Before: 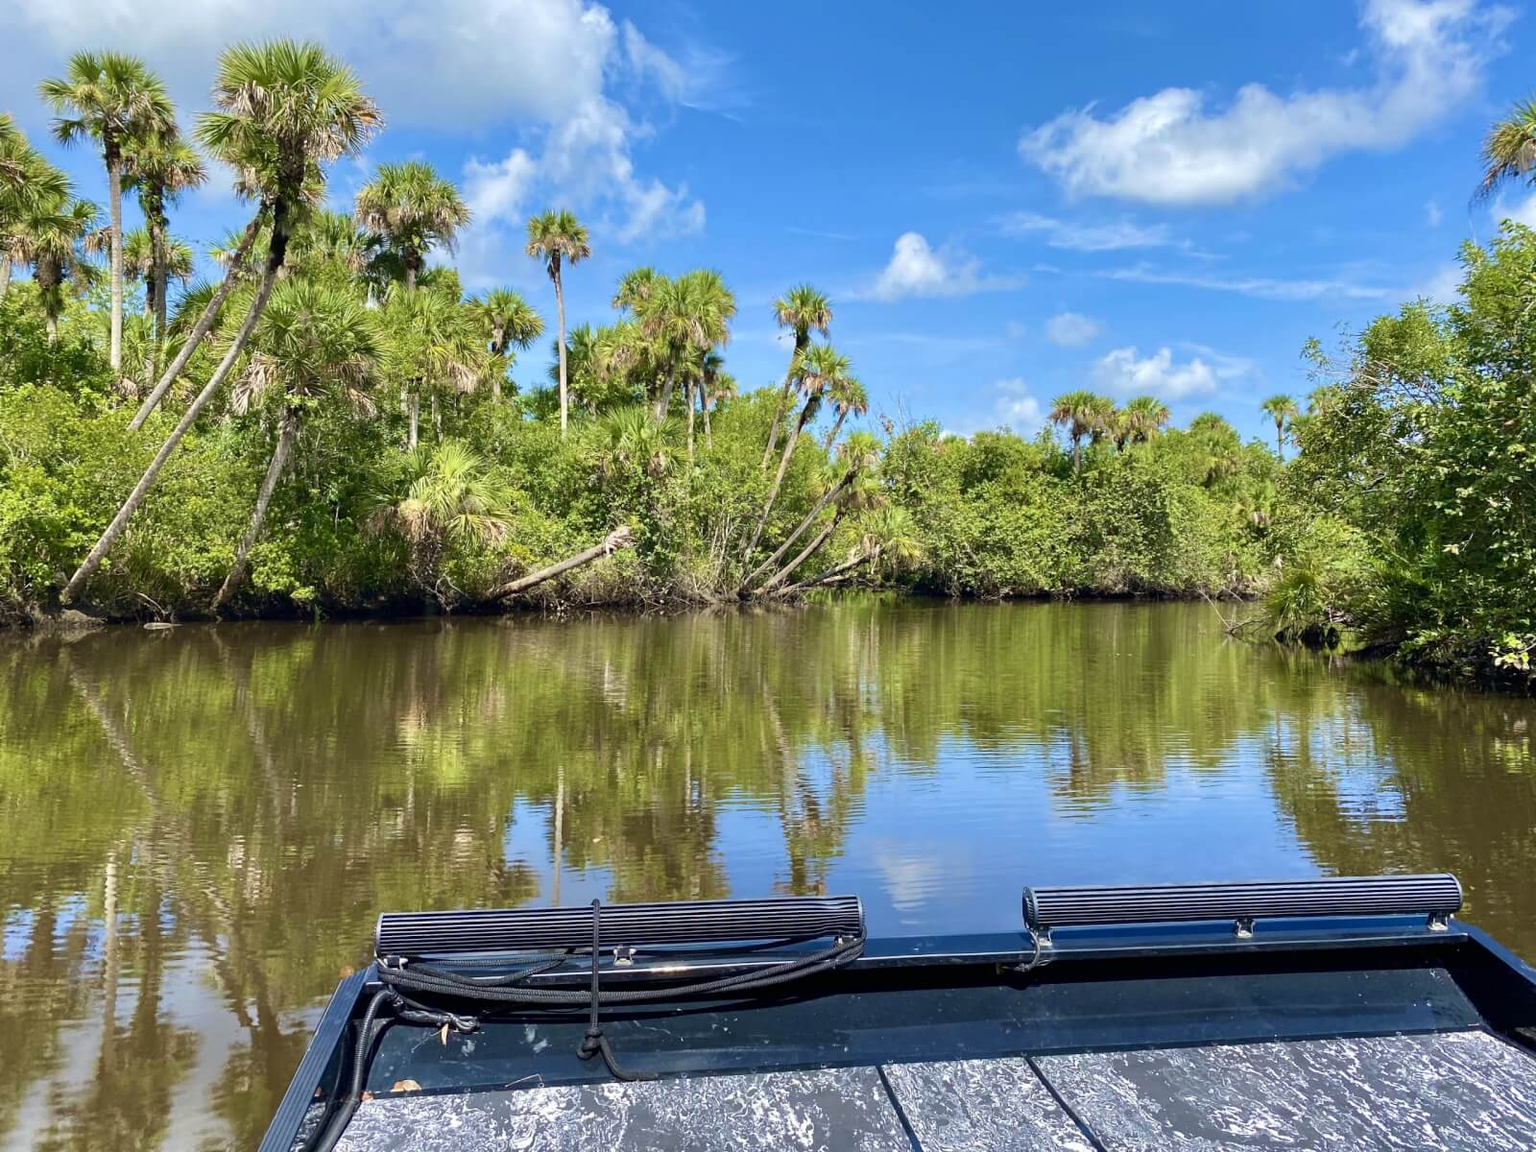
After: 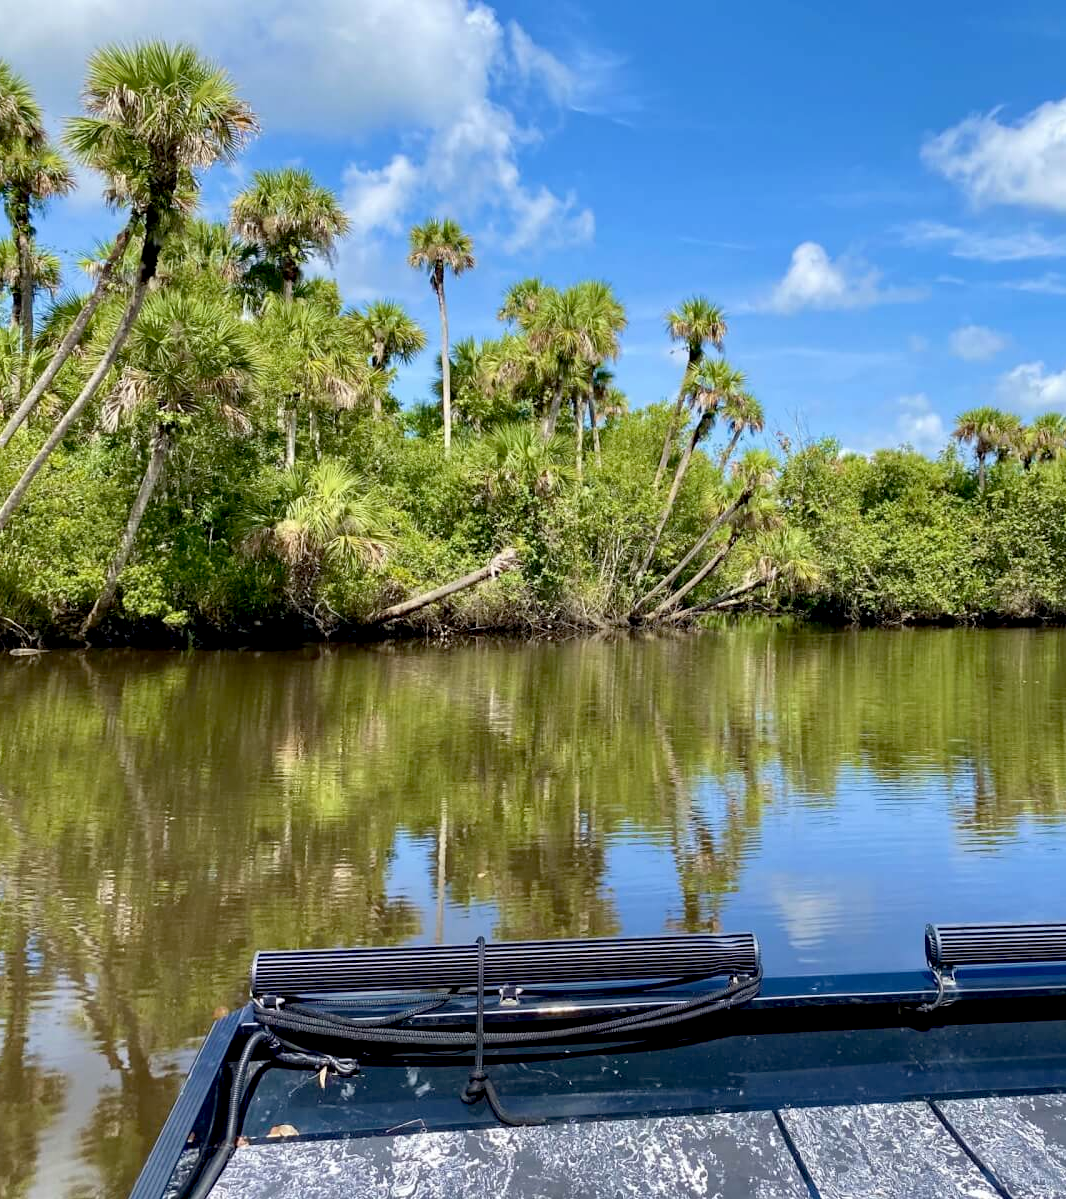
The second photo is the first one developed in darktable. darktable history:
exposure: black level correction 0.012, compensate highlight preservation false
crop and rotate: left 8.786%, right 24.548%
